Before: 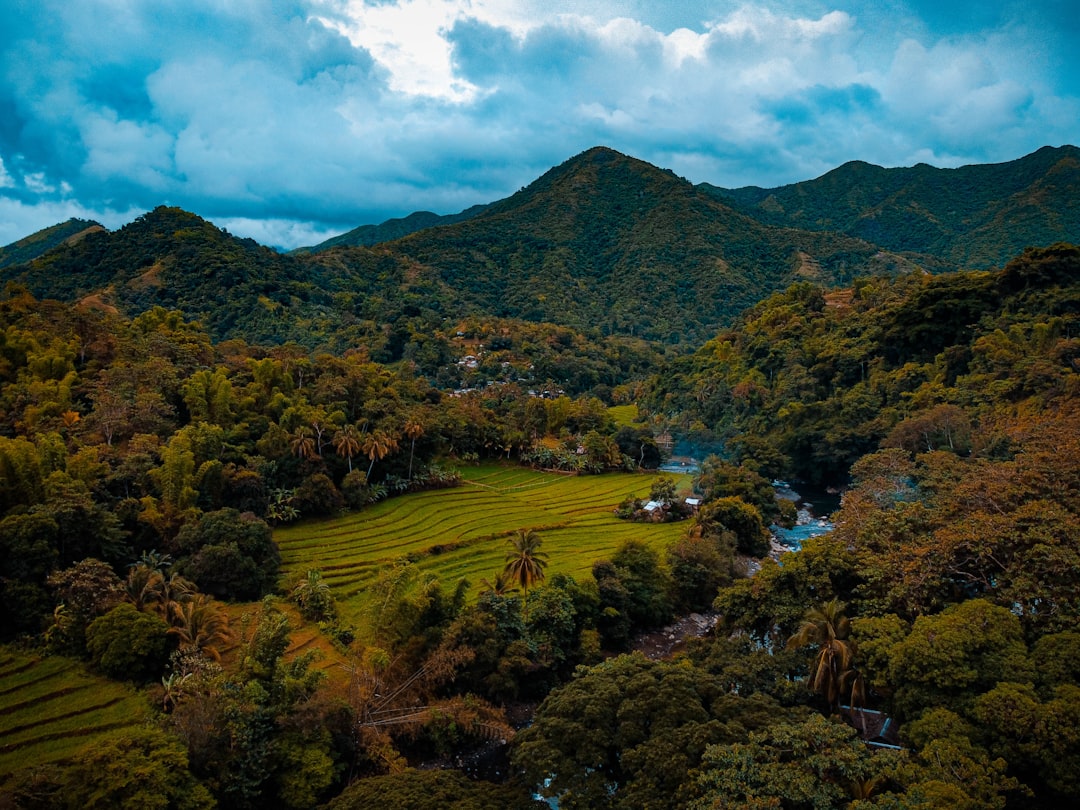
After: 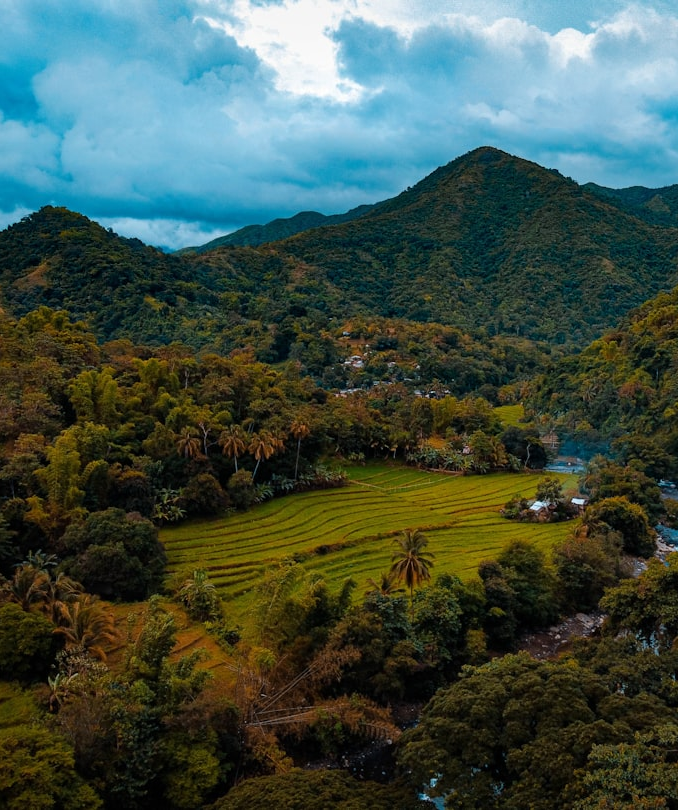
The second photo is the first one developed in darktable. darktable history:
crop: left 10.638%, right 26.547%
tone equalizer: edges refinement/feathering 500, mask exposure compensation -1.24 EV, preserve details no
